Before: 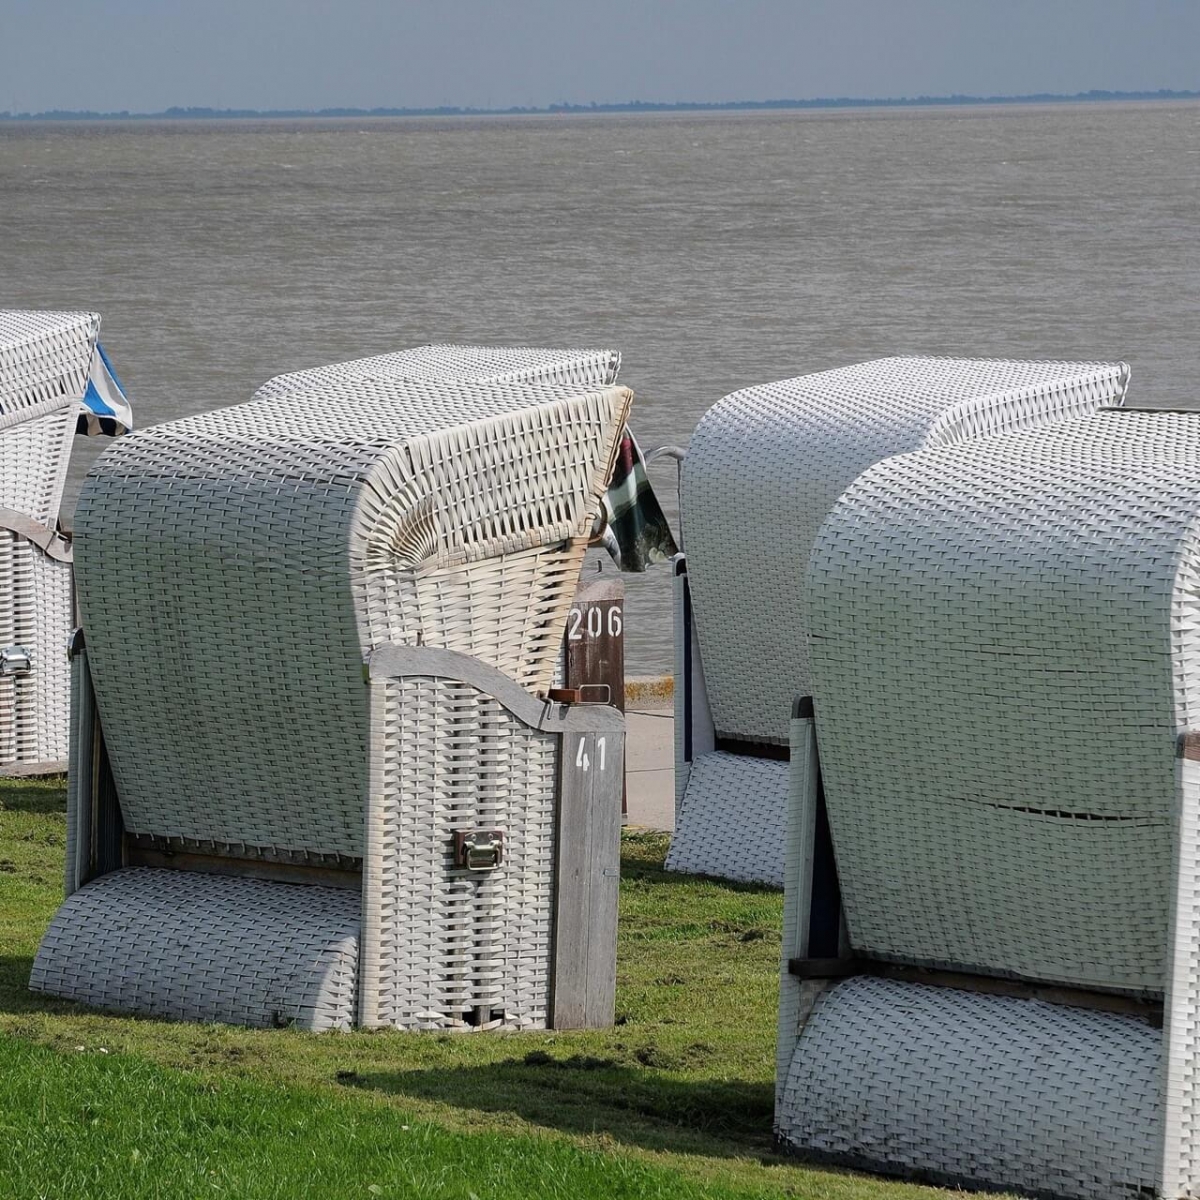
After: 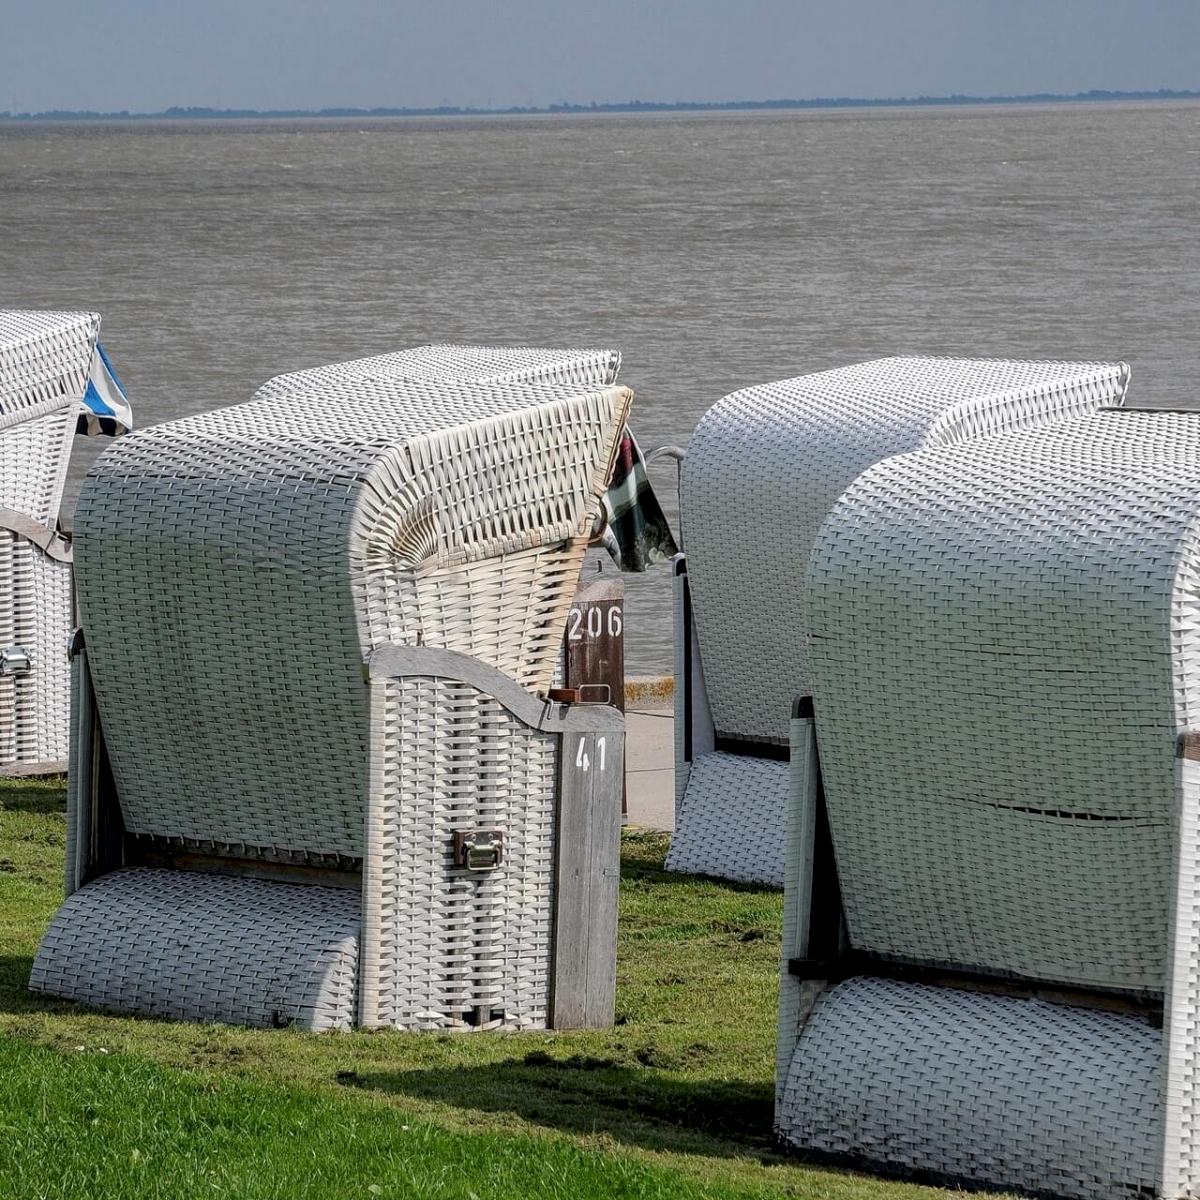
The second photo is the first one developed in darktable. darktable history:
local contrast: on, module defaults
exposure: black level correction 0.004, exposure 0.017 EV, compensate exposure bias true, compensate highlight preservation false
